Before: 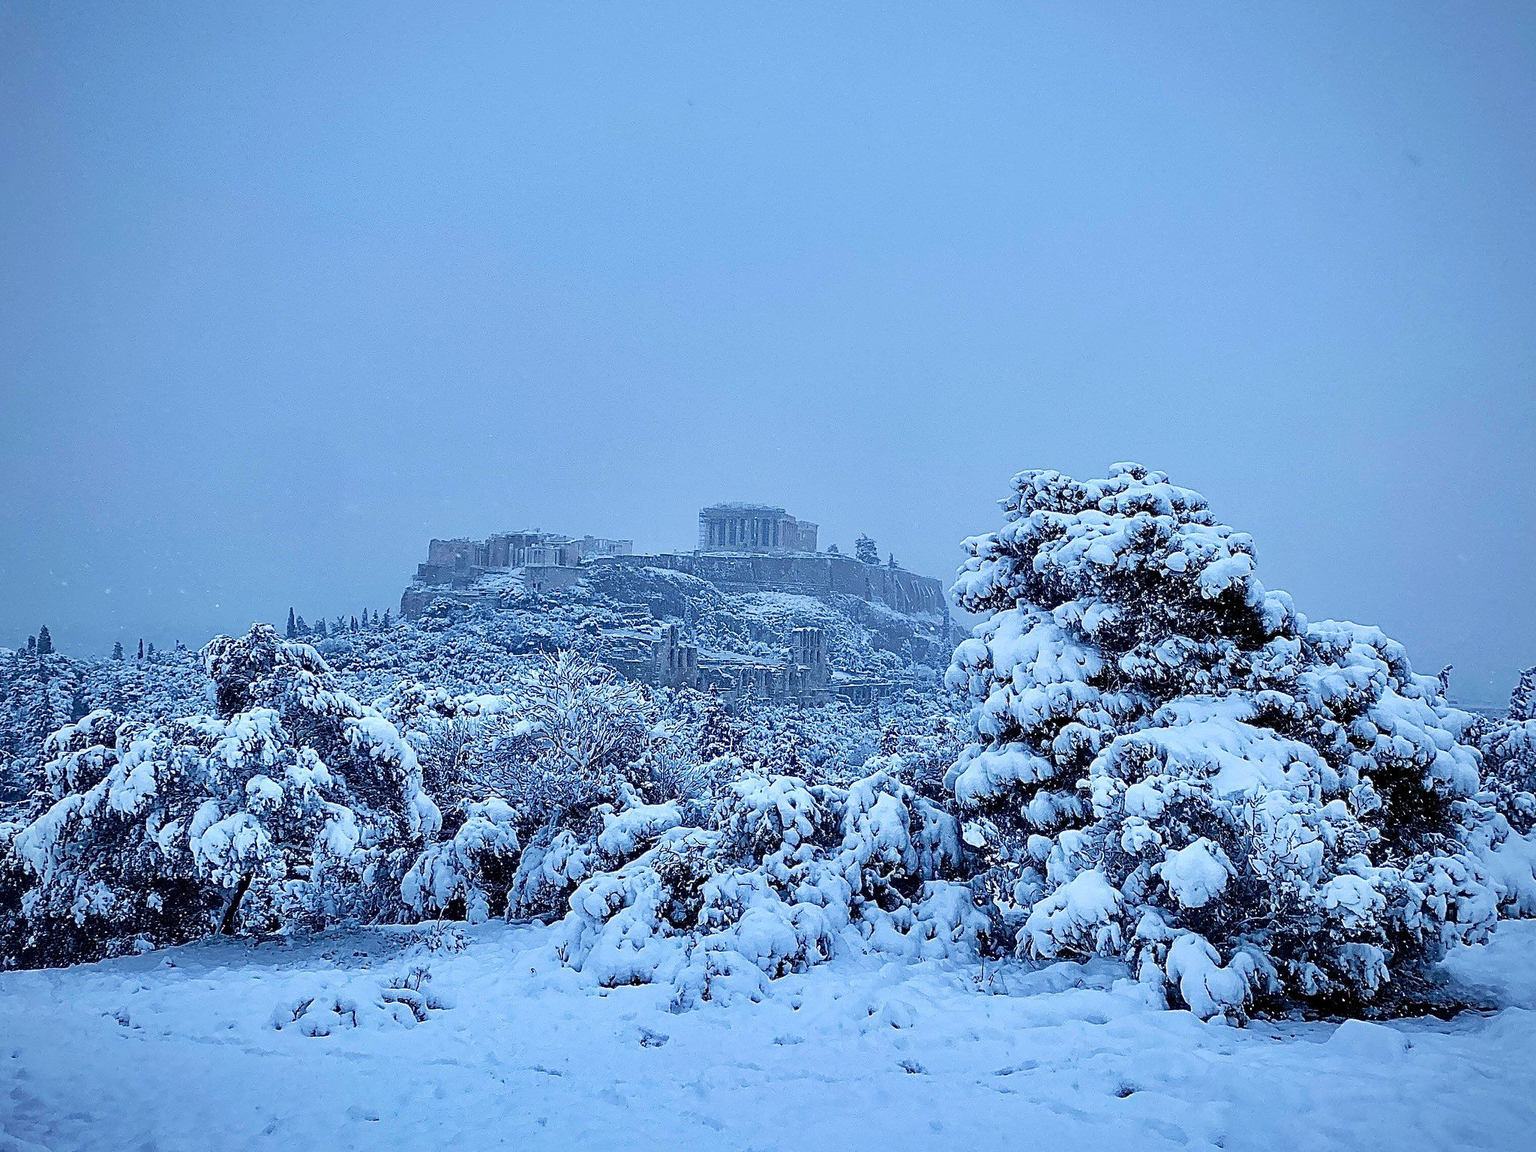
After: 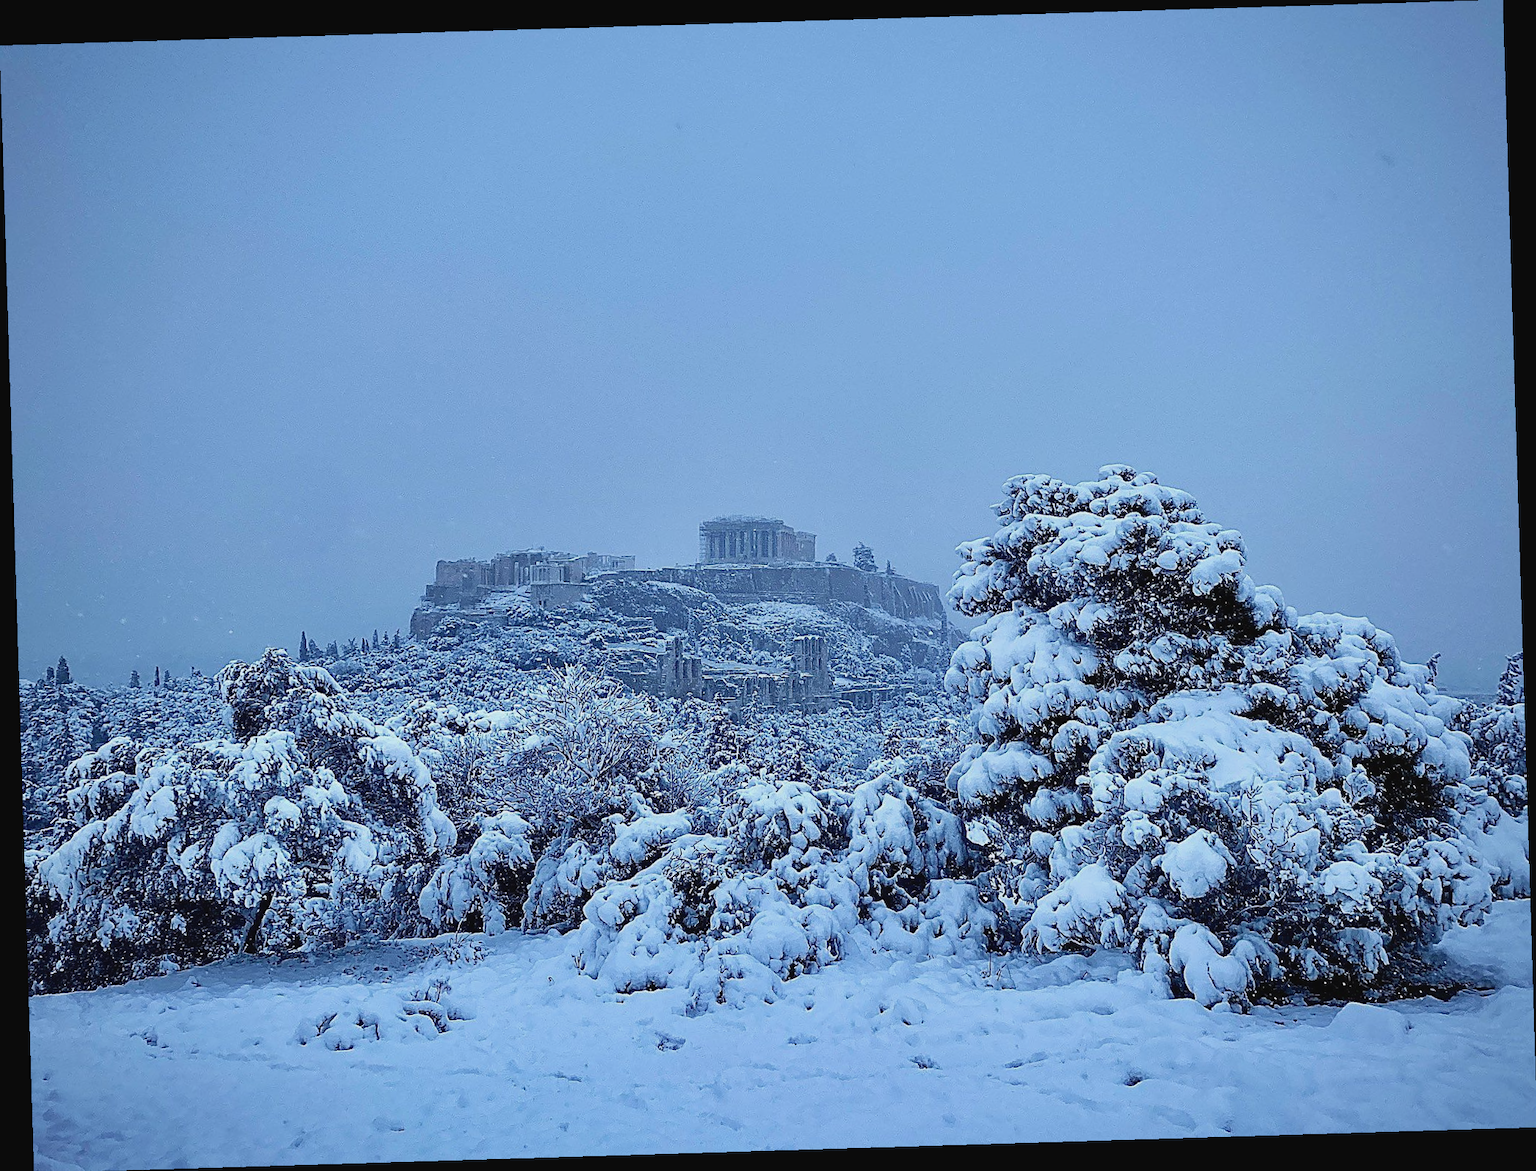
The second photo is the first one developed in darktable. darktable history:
contrast brightness saturation: contrast -0.08, brightness -0.04, saturation -0.11
white balance: emerald 1
rotate and perspective: rotation -1.75°, automatic cropping off
